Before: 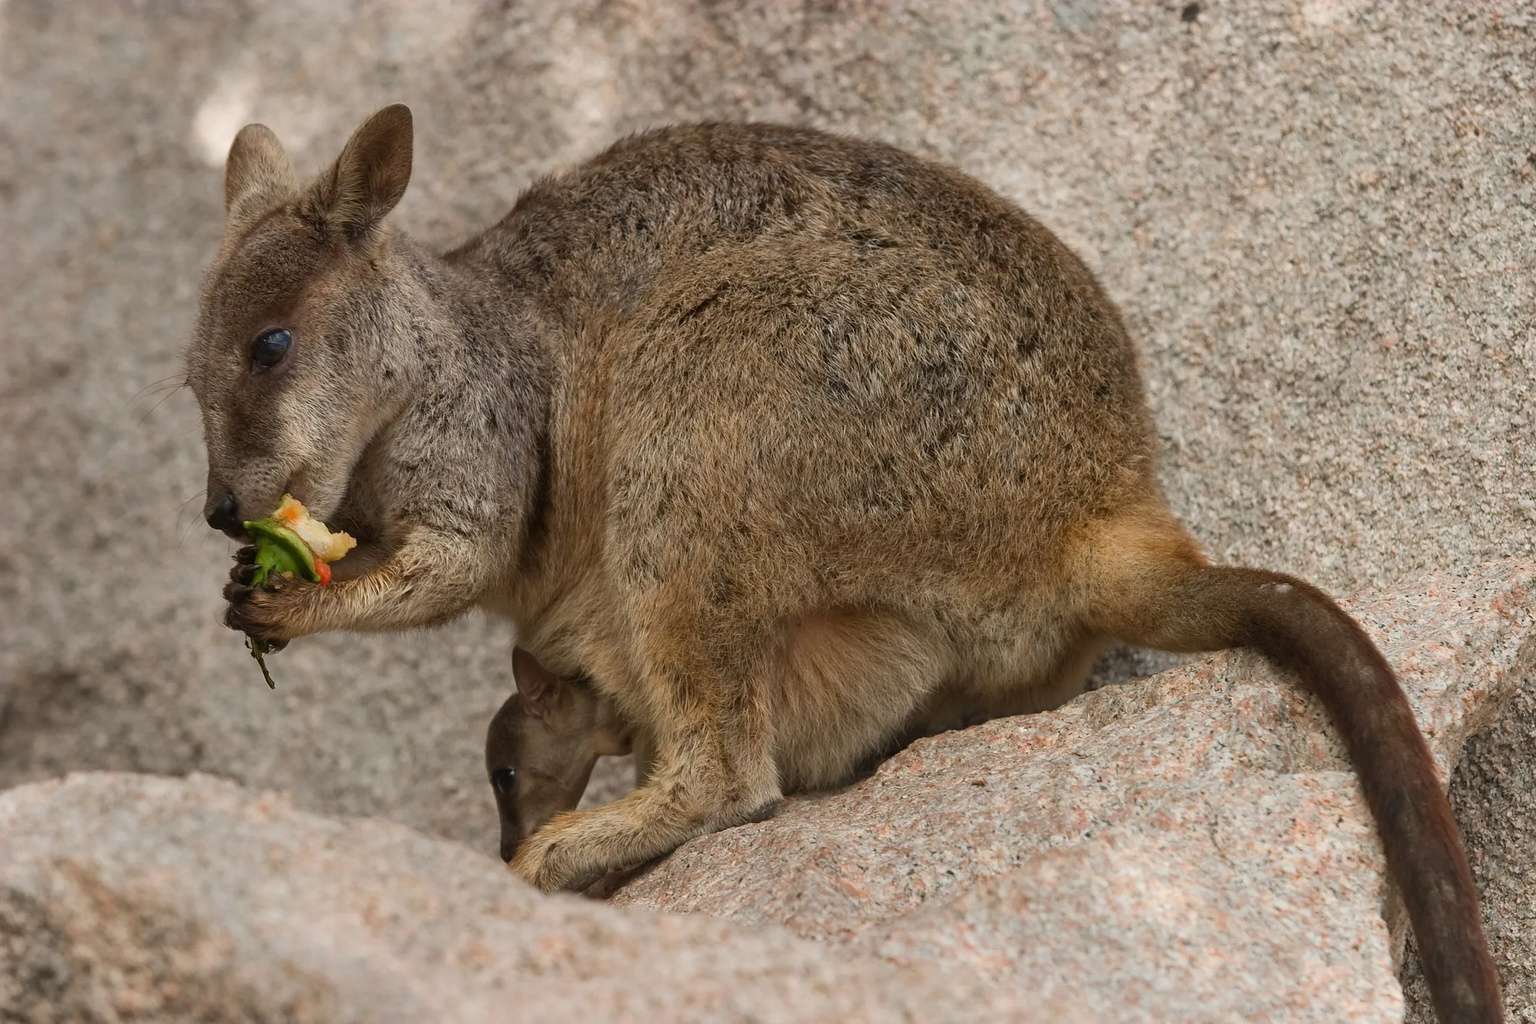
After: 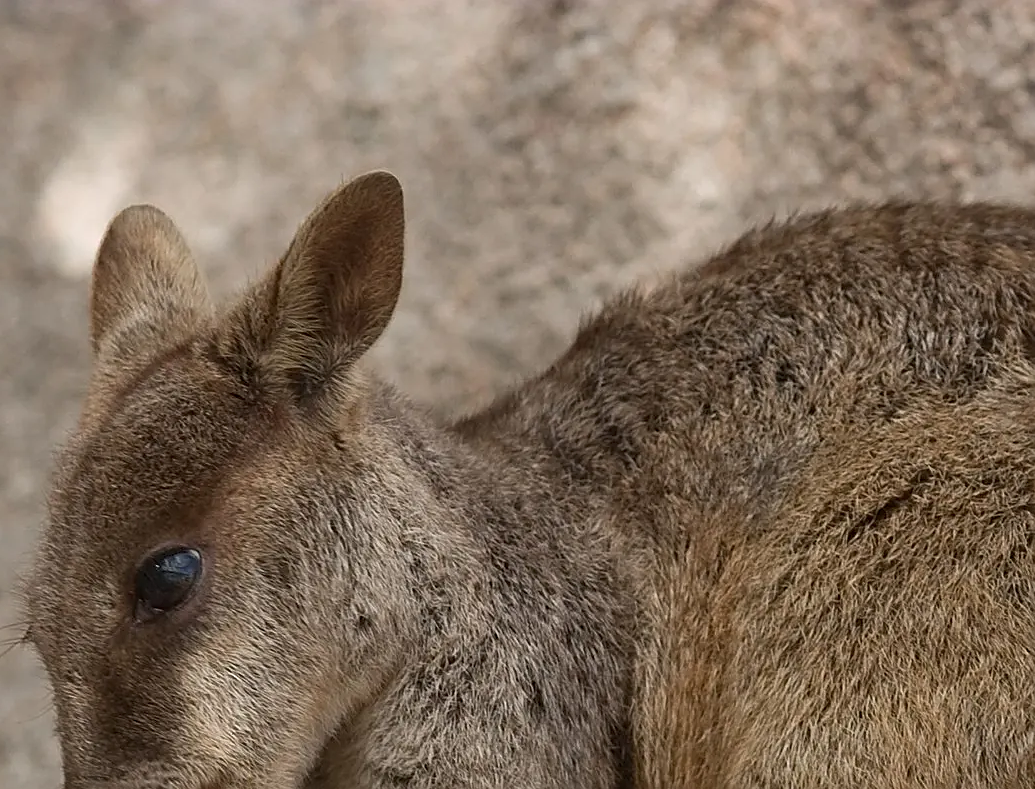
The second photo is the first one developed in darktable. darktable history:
sharpen: on, module defaults
crop and rotate: left 11.108%, top 0.089%, right 48.462%, bottom 53.667%
